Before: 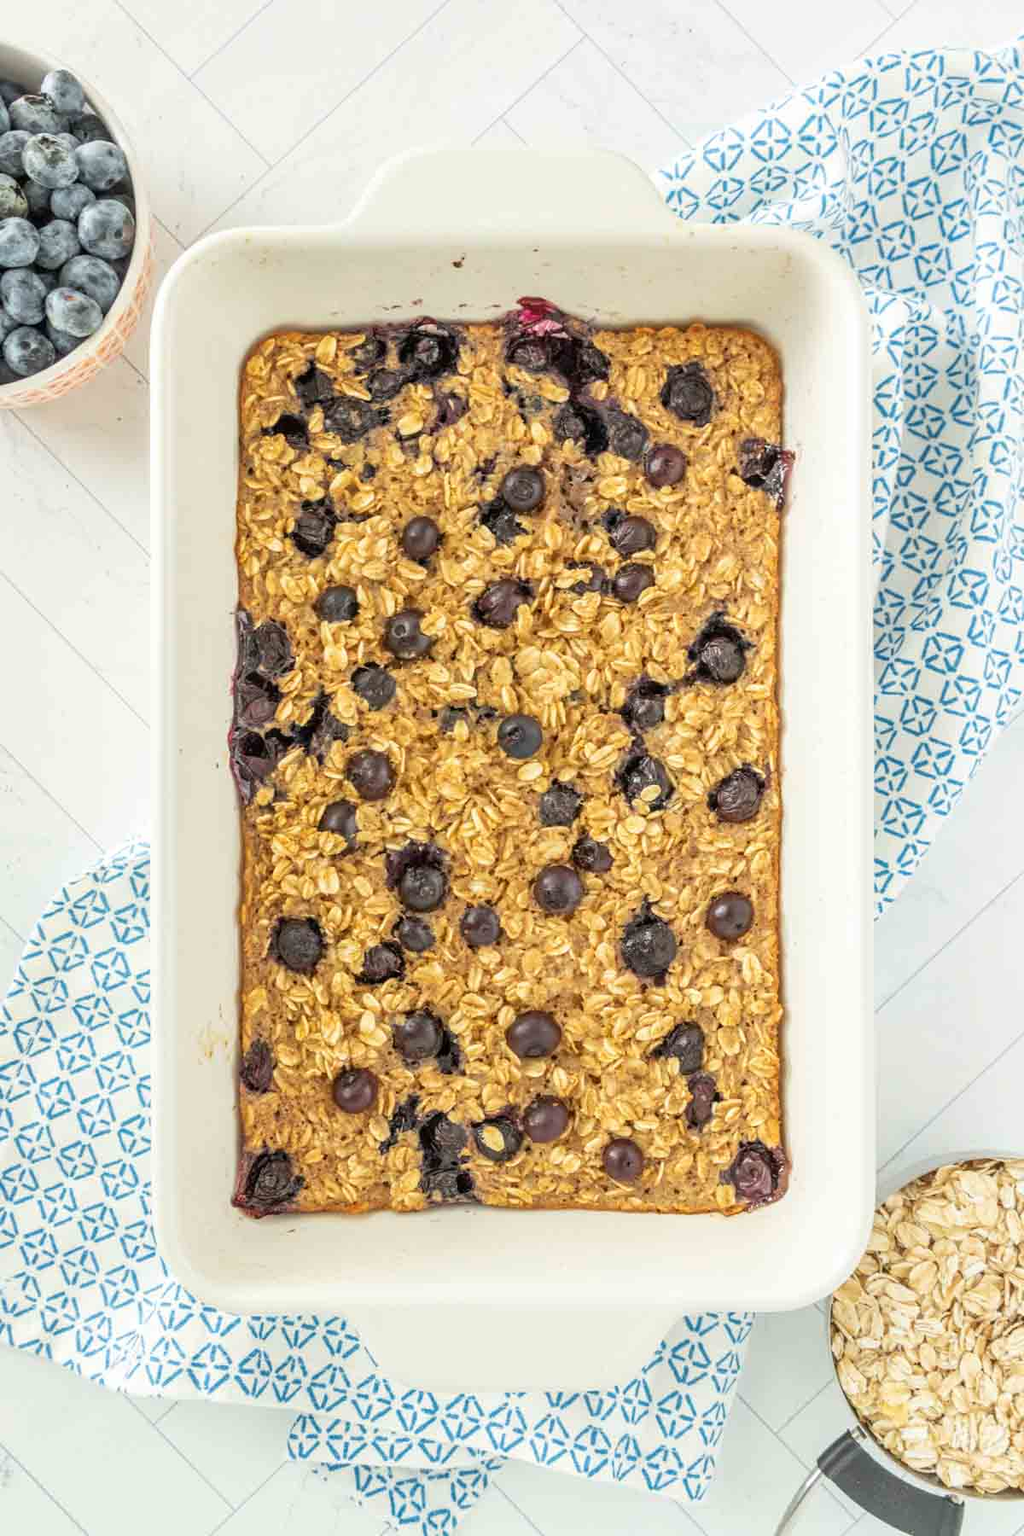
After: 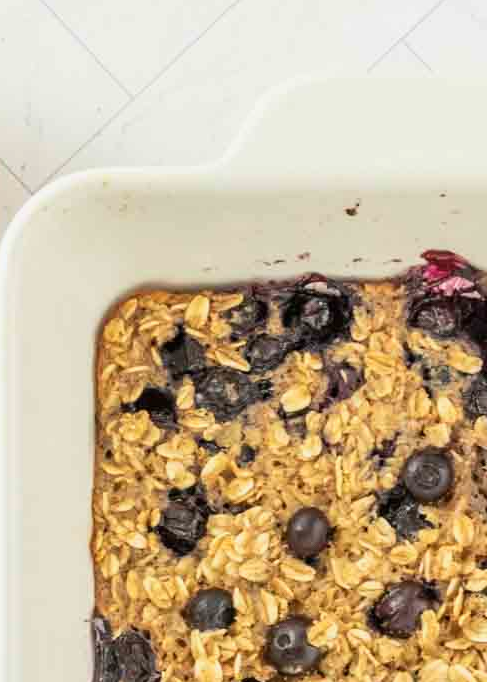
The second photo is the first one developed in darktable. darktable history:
contrast brightness saturation: contrast 0.15, brightness 0.05
exposure: exposure -0.177 EV, compensate highlight preservation false
crop: left 15.452%, top 5.459%, right 43.956%, bottom 56.62%
